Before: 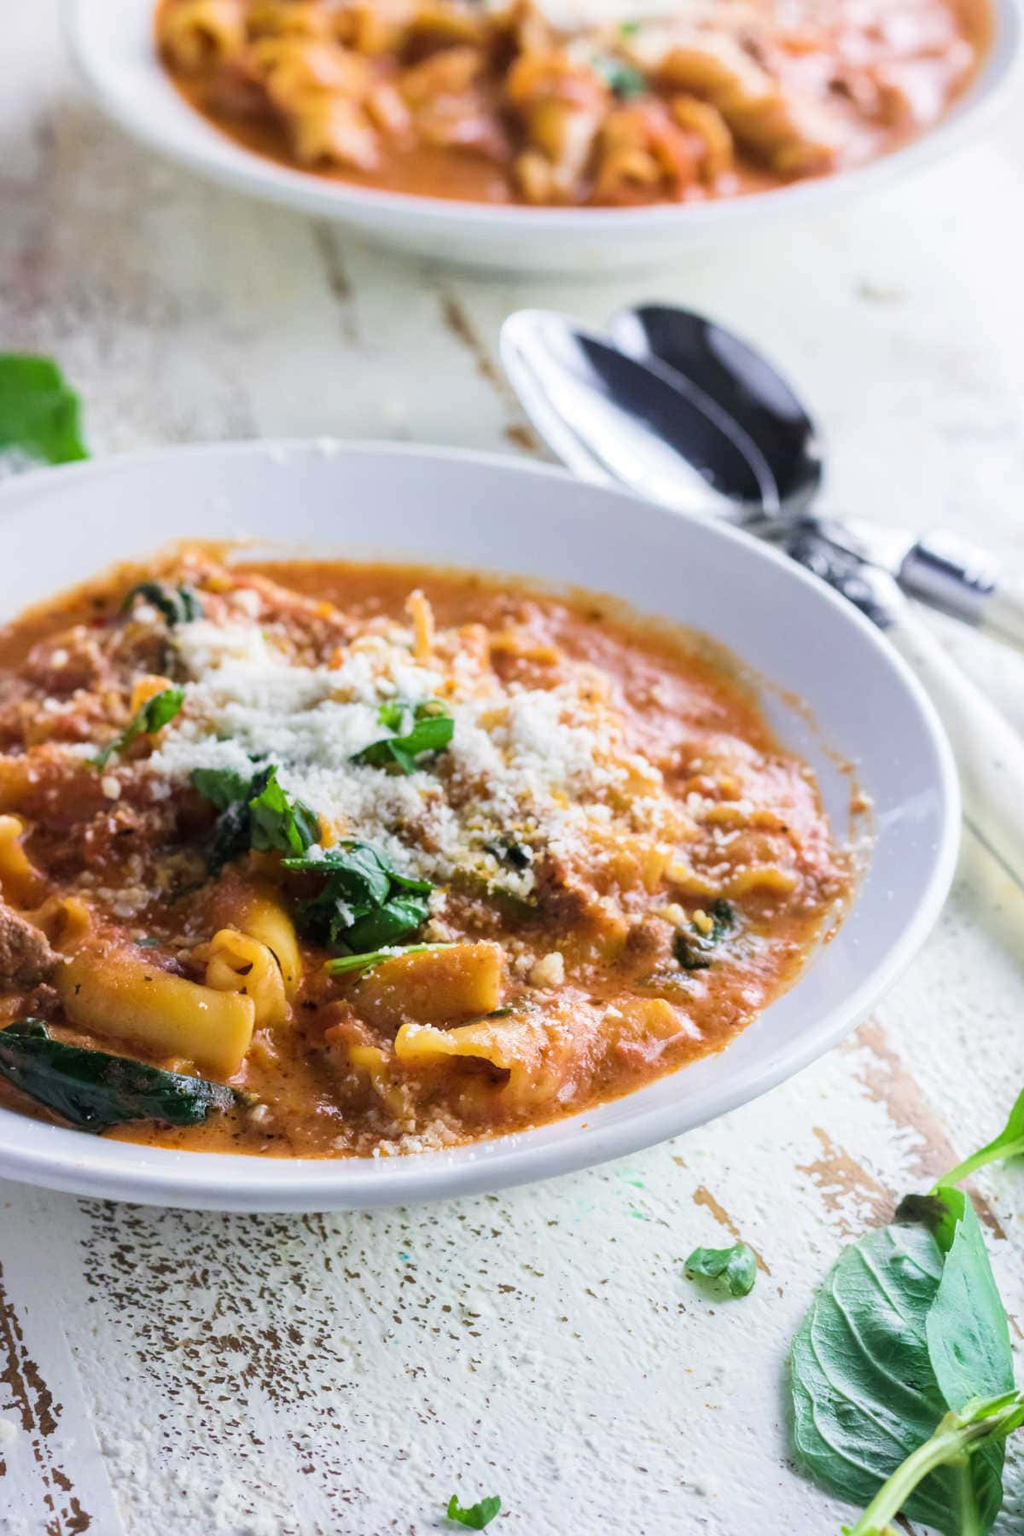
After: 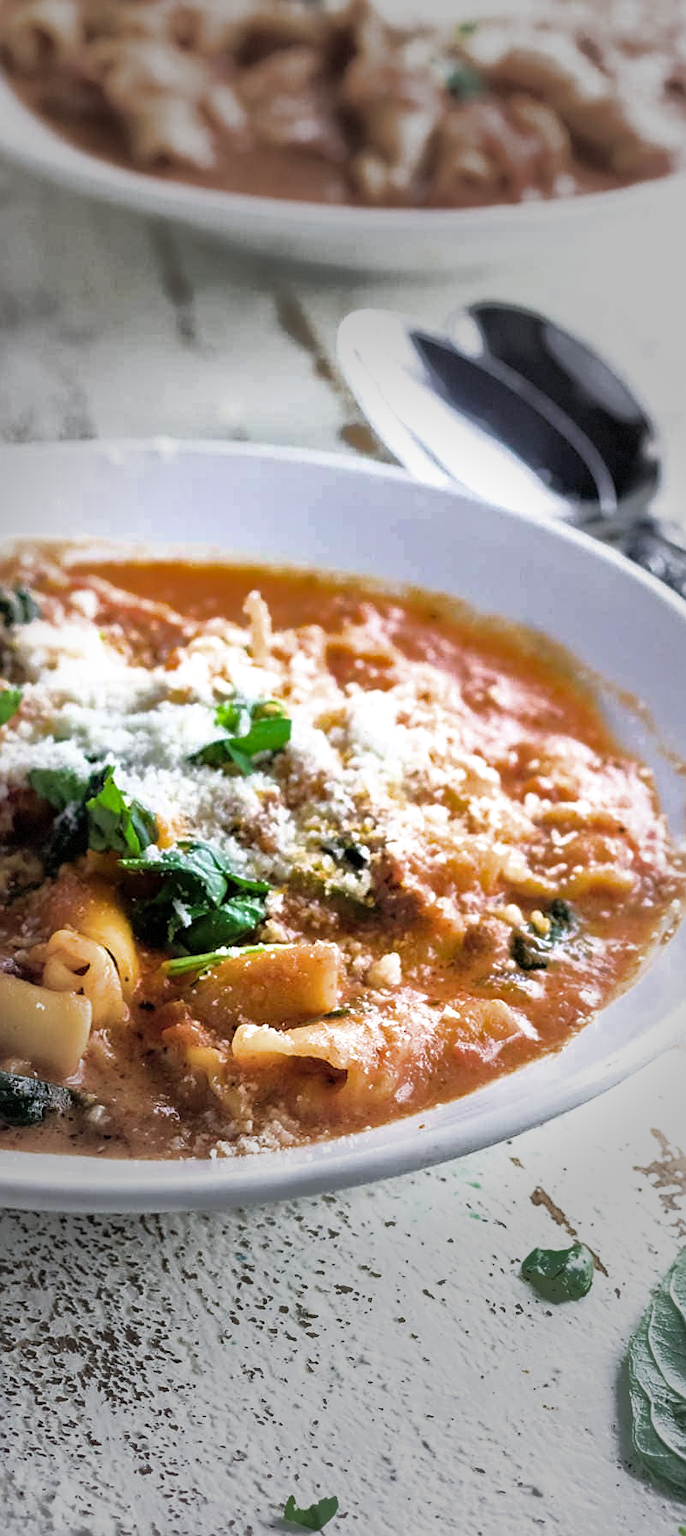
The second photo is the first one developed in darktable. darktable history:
exposure: black level correction 0.001, exposure 0.192 EV, compensate highlight preservation false
shadows and highlights: highlights -60.07
filmic rgb: black relative exposure -8 EV, white relative exposure 2.35 EV, hardness 6.51
sharpen: on, module defaults
crop and rotate: left 15.969%, right 16.966%
vignetting: fall-off start 32.08%, fall-off radius 33.63%, dithering 8-bit output, unbound false
